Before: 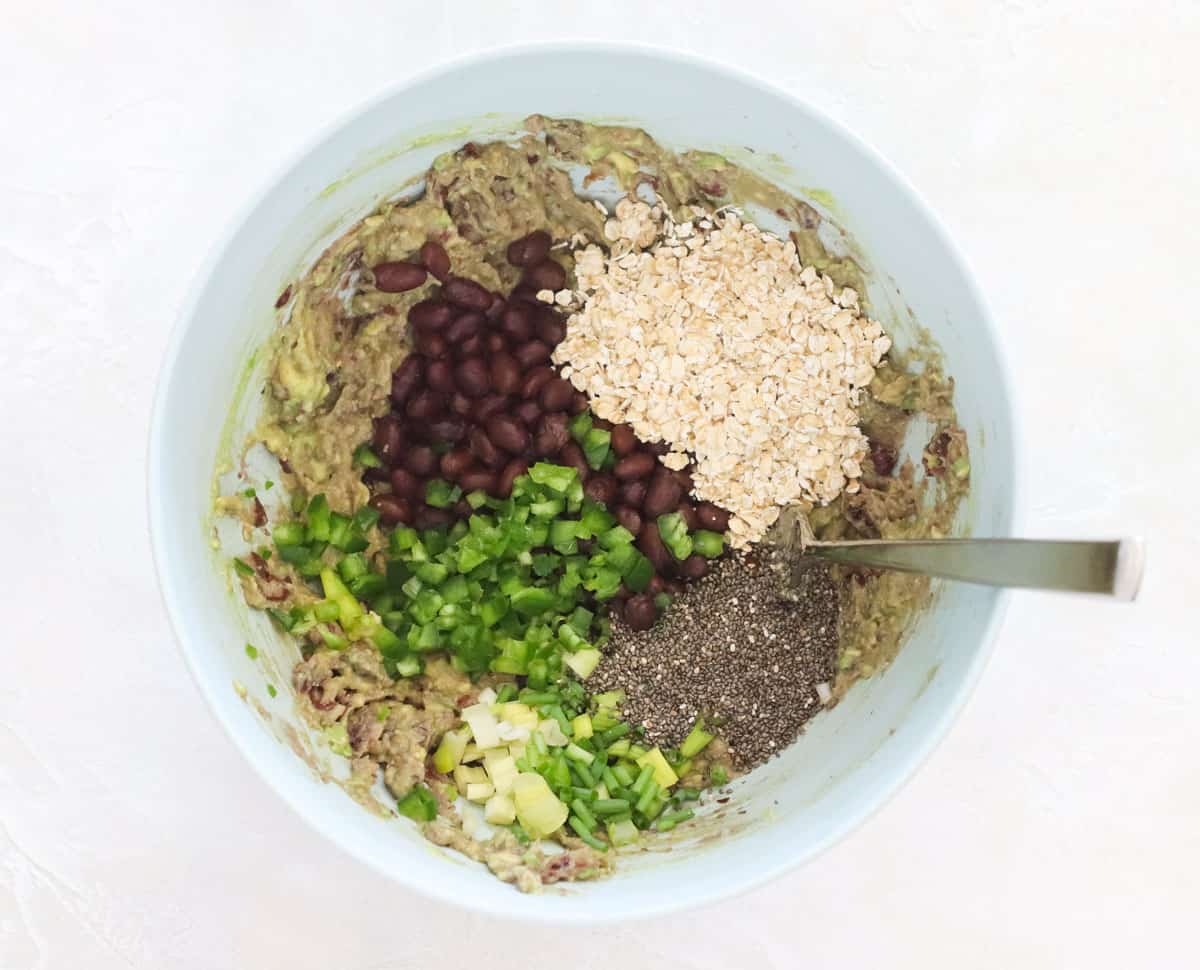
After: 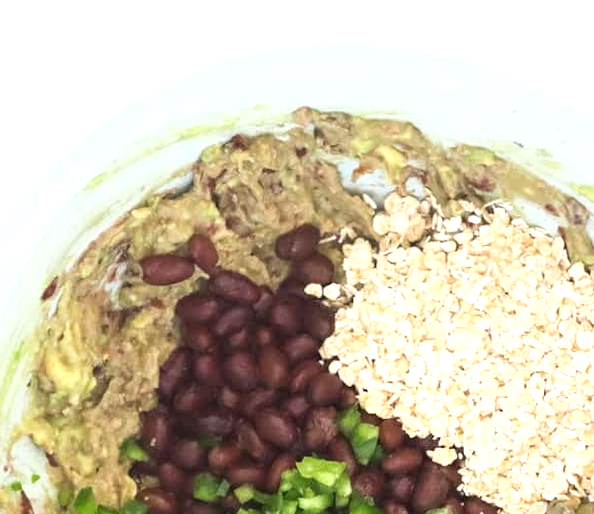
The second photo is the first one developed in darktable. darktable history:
exposure: exposure 0.6 EV, compensate highlight preservation false
crop: left 19.556%, right 30.401%, bottom 46.458%
rotate and perspective: rotation 0.174°, lens shift (vertical) 0.013, lens shift (horizontal) 0.019, shear 0.001, automatic cropping original format, crop left 0.007, crop right 0.991, crop top 0.016, crop bottom 0.997
